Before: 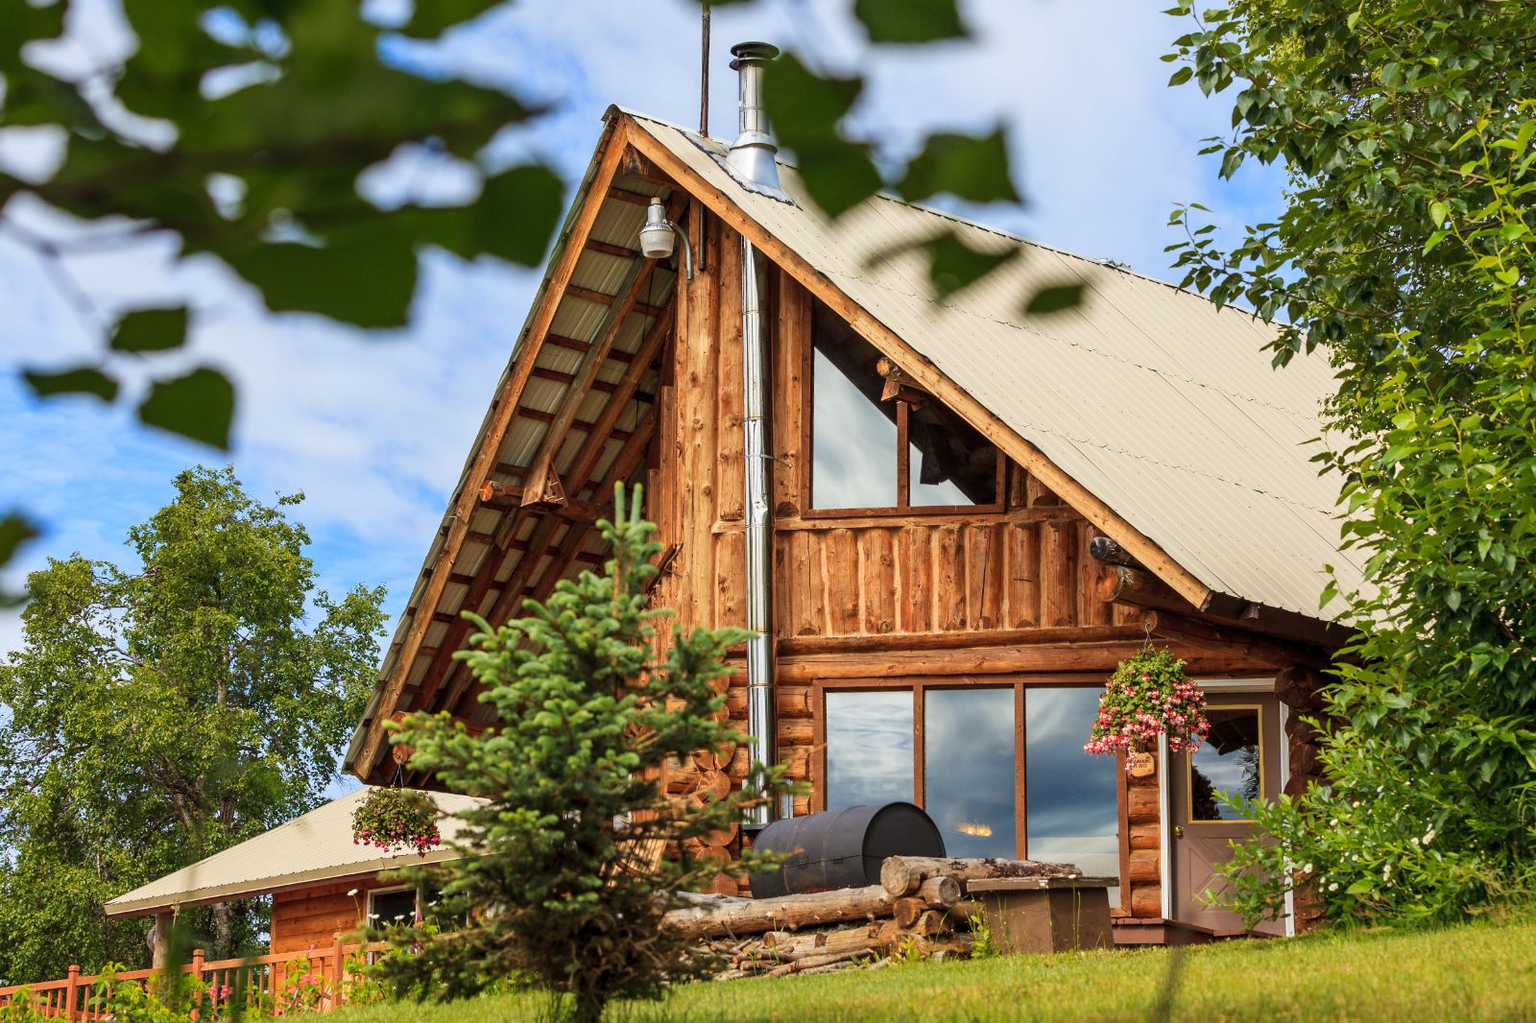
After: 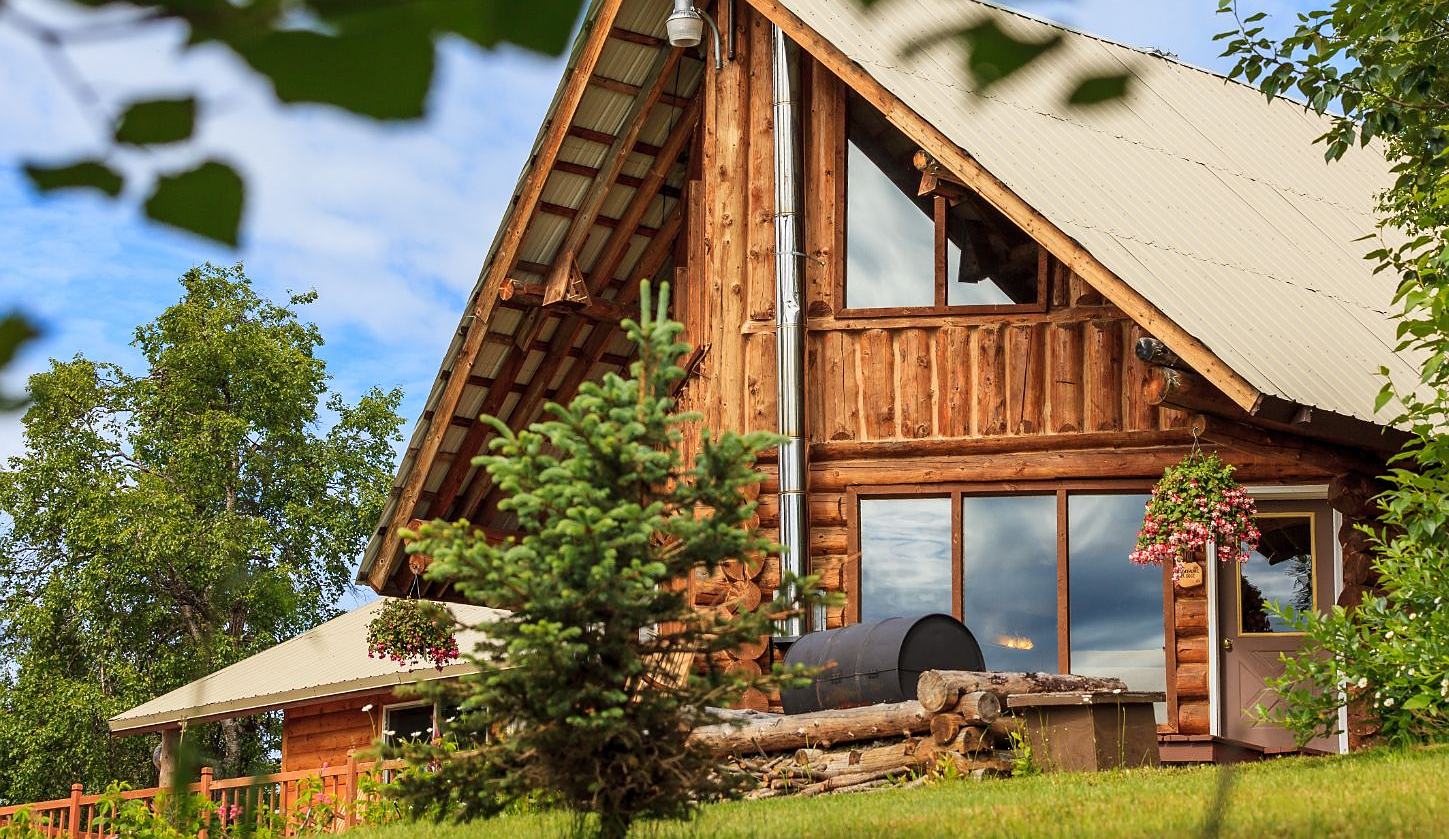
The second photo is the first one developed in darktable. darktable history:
crop: top 20.916%, right 9.437%, bottom 0.316%
sharpen: radius 0.969, amount 0.604
